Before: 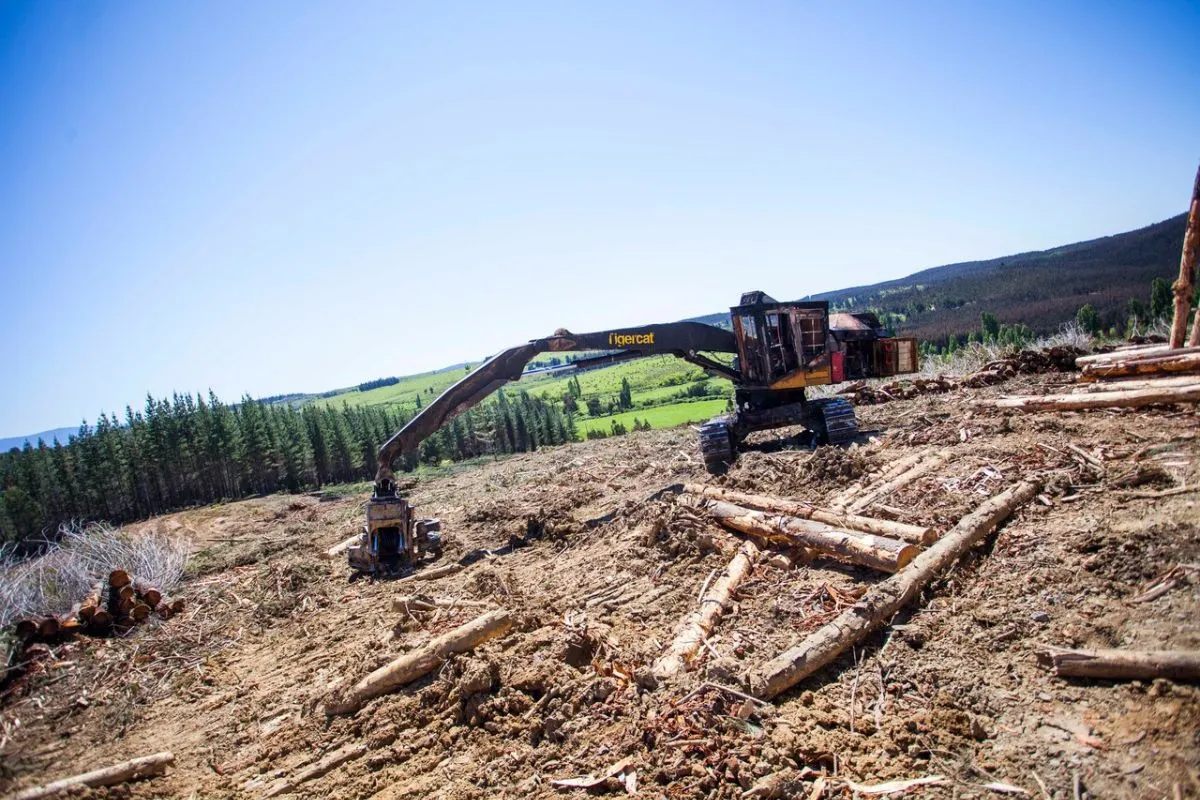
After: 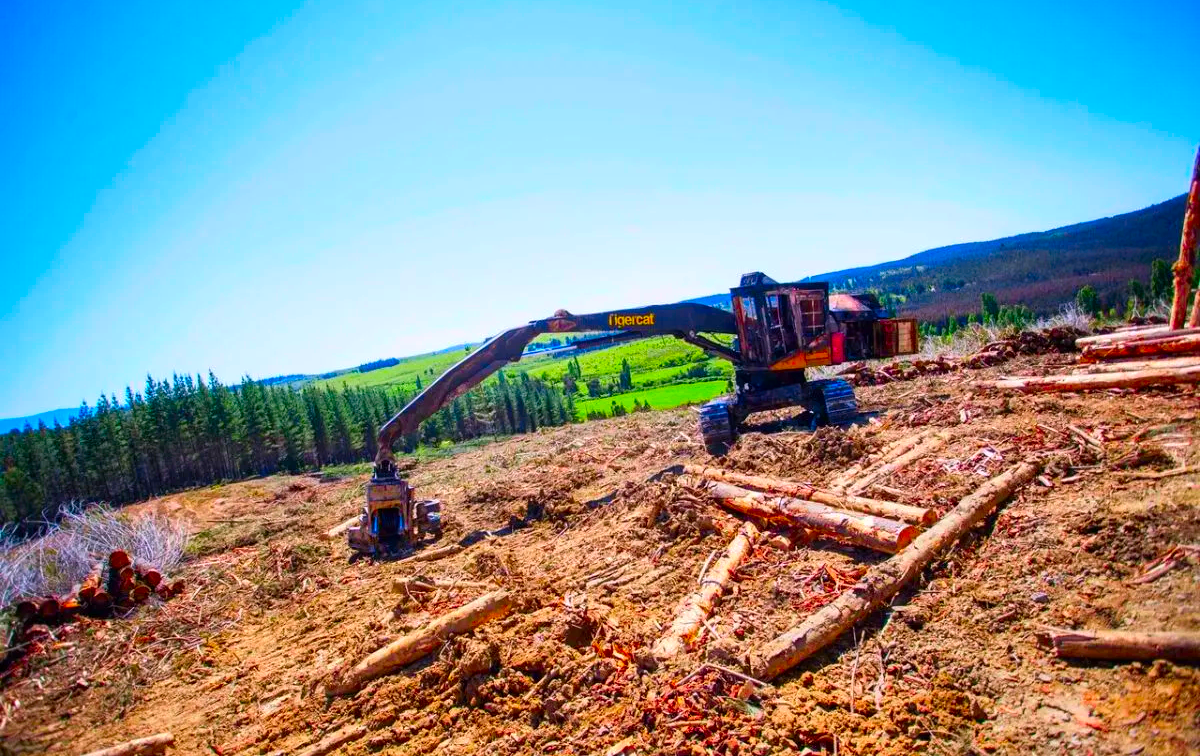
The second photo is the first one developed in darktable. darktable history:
color correction: highlights a* 1.59, highlights b* -1.7, saturation 2.48
crop and rotate: top 2.479%, bottom 3.018%
